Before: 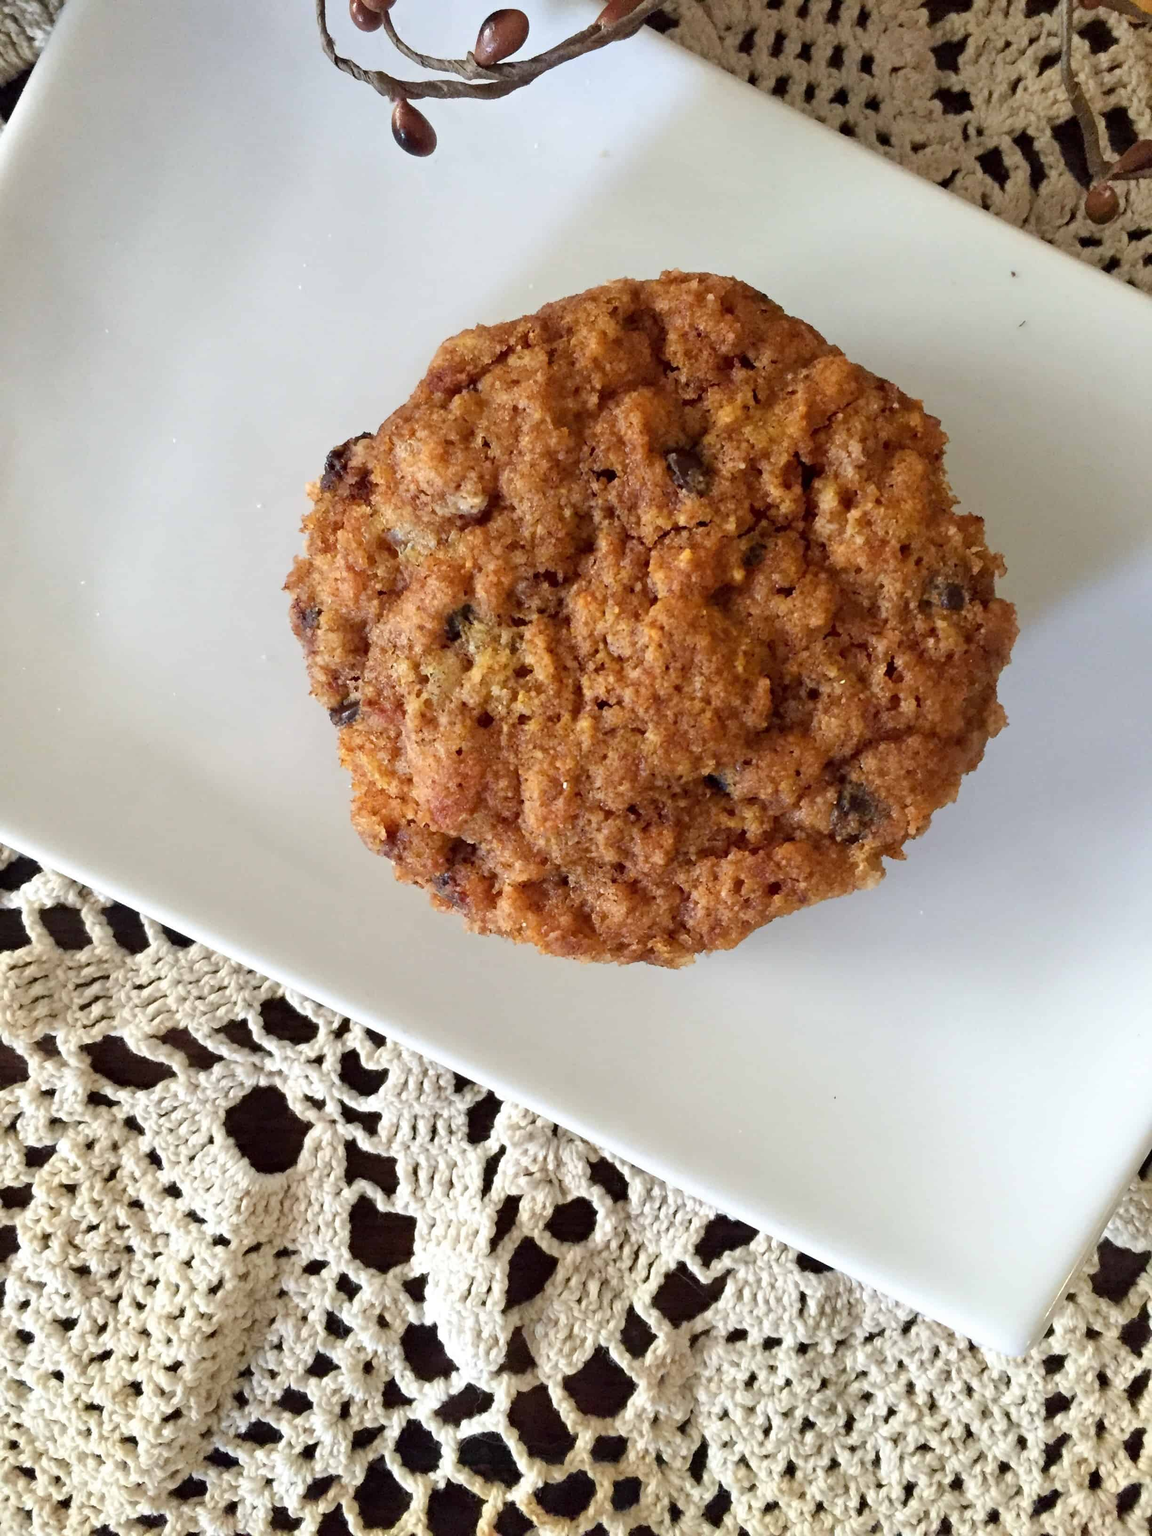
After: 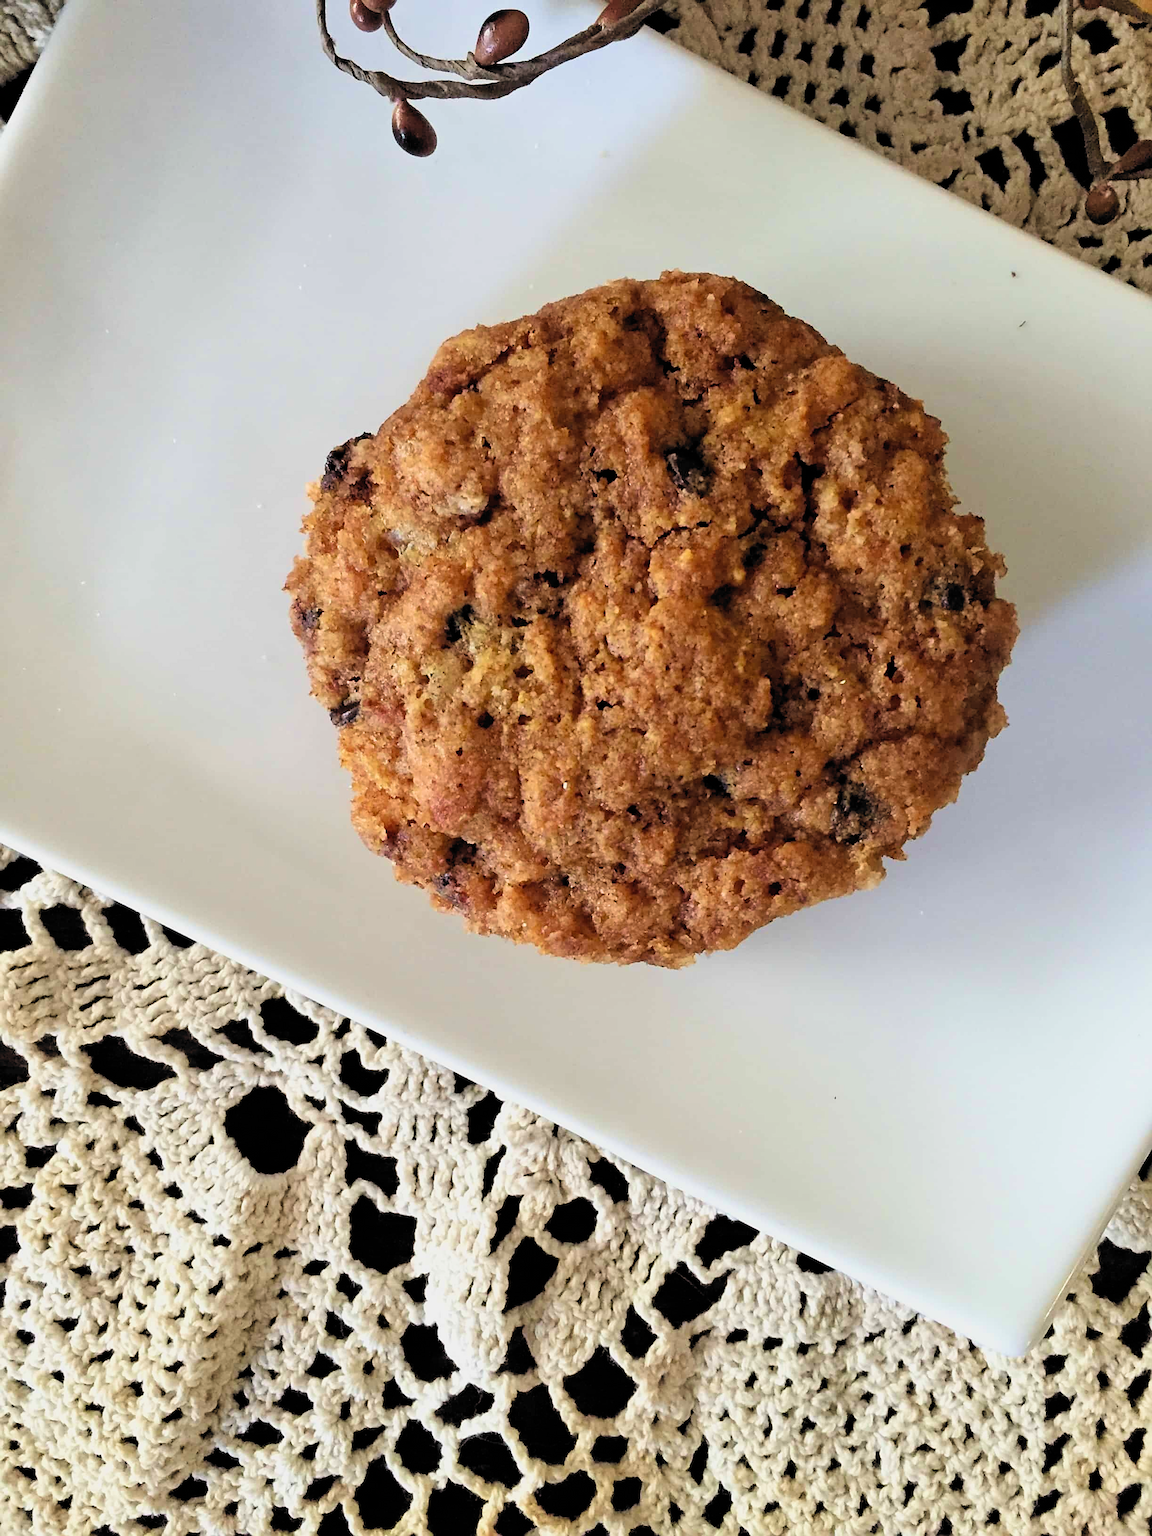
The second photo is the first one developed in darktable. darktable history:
filmic rgb: black relative exposure -5.01 EV, white relative exposure 3.19 EV, hardness 3.46, contrast 1.19, highlights saturation mix -29.85%, color science v6 (2022)
velvia: on, module defaults
sharpen: on, module defaults
